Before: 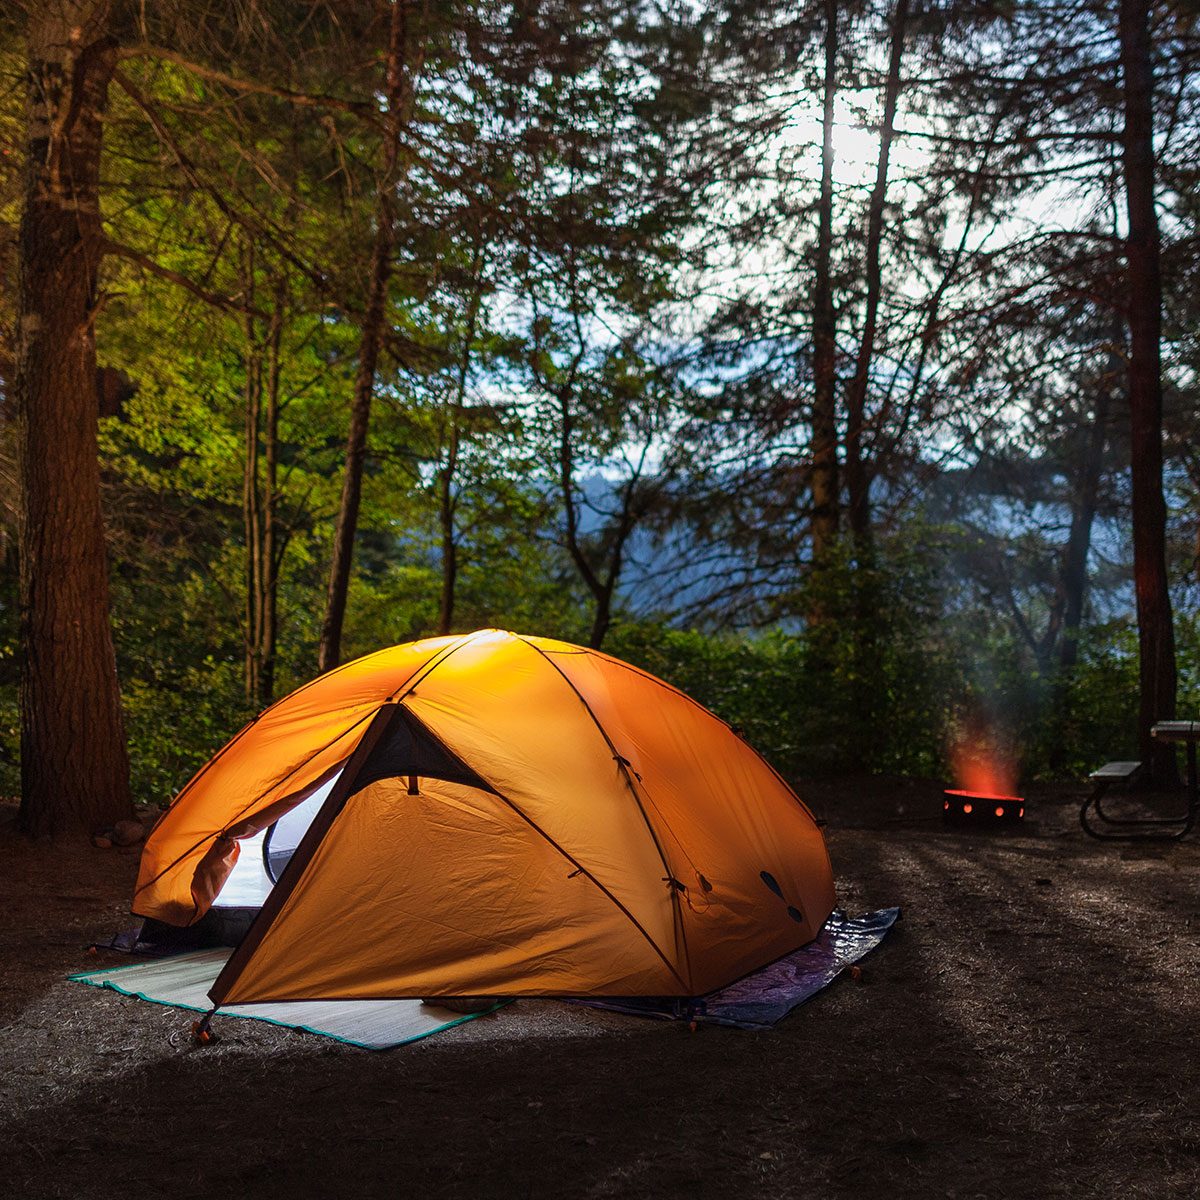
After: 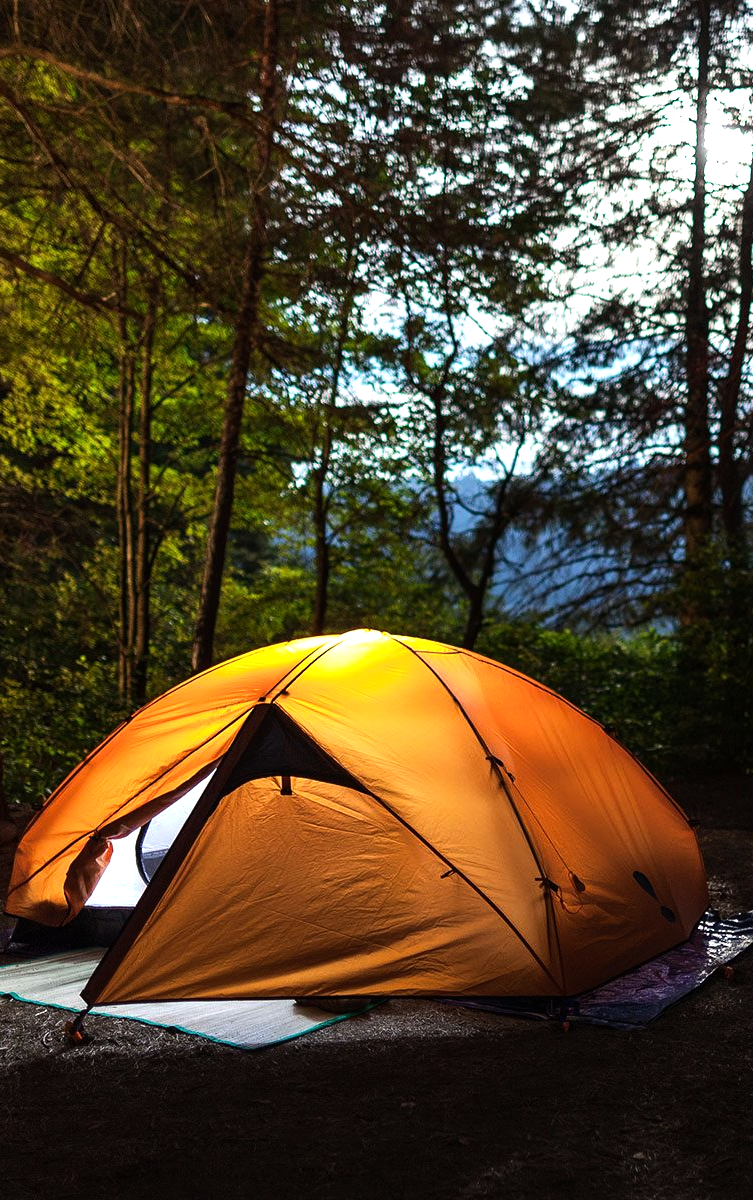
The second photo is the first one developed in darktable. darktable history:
tone equalizer: -8 EV -0.75 EV, -7 EV -0.7 EV, -6 EV -0.6 EV, -5 EV -0.4 EV, -3 EV 0.4 EV, -2 EV 0.6 EV, -1 EV 0.7 EV, +0 EV 0.75 EV, edges refinement/feathering 500, mask exposure compensation -1.57 EV, preserve details no
crop: left 10.644%, right 26.528%
